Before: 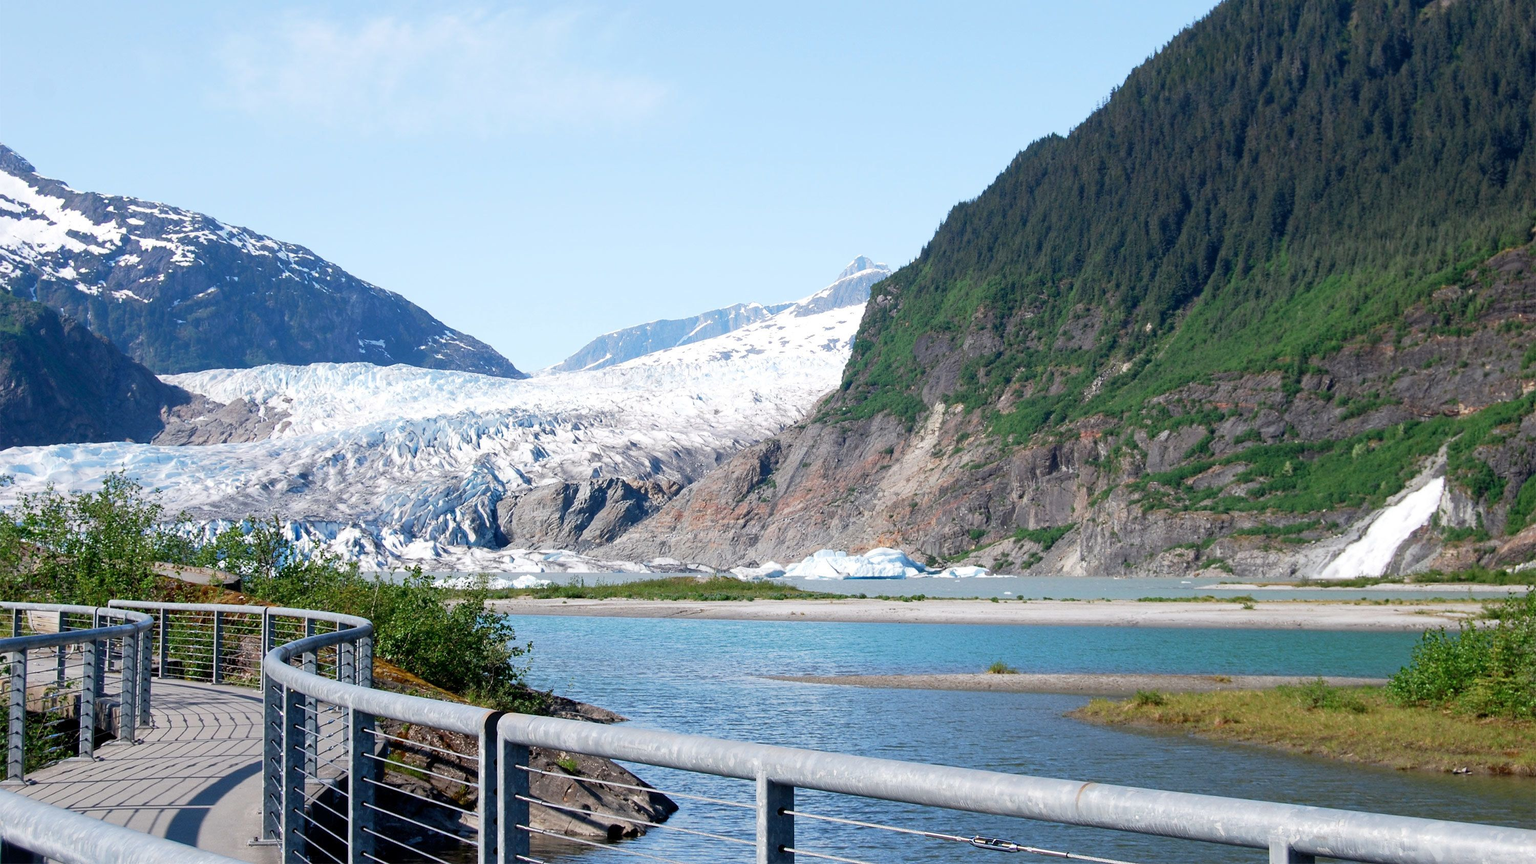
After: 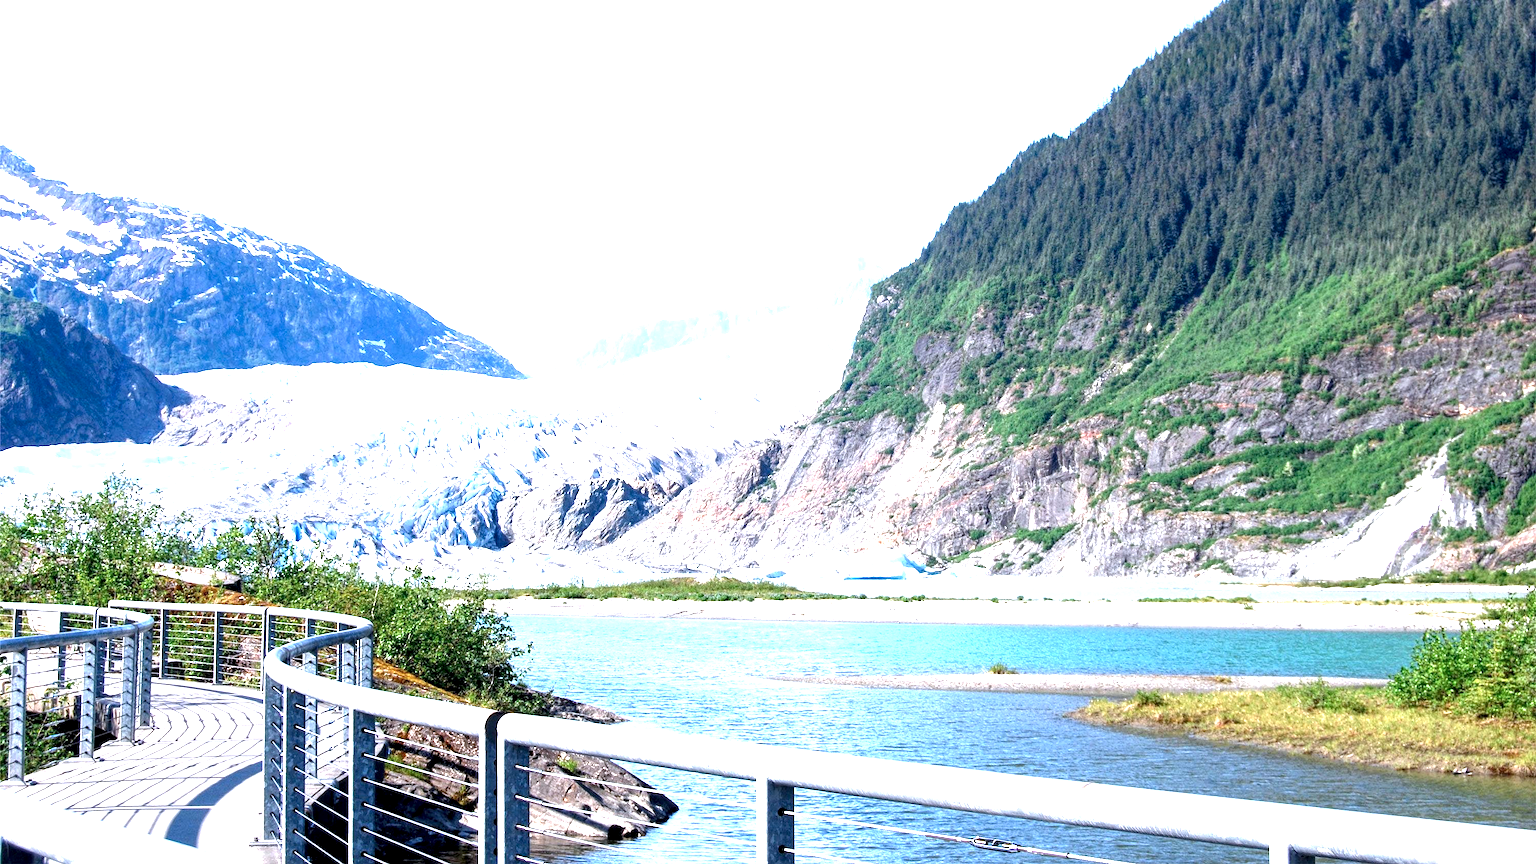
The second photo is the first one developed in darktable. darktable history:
color calibration: illuminant as shot in camera, x 0.358, y 0.373, temperature 4628.91 K
exposure: black level correction 0, exposure 1.6 EV, compensate exposure bias true, compensate highlight preservation false
local contrast: highlights 100%, shadows 100%, detail 200%, midtone range 0.2
